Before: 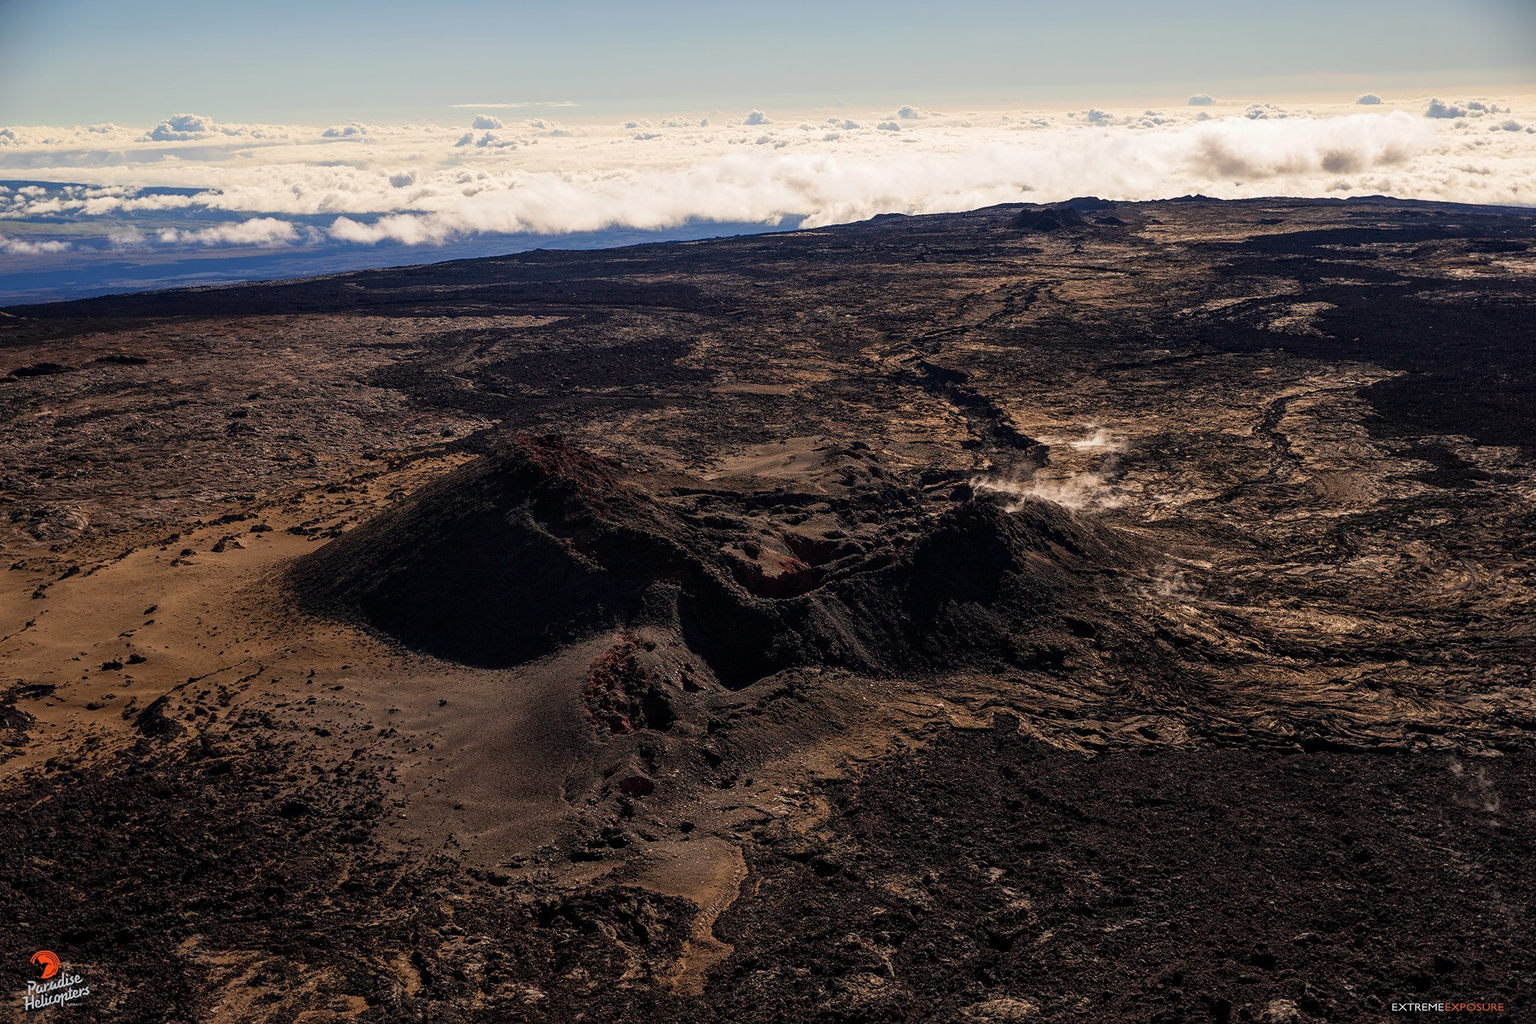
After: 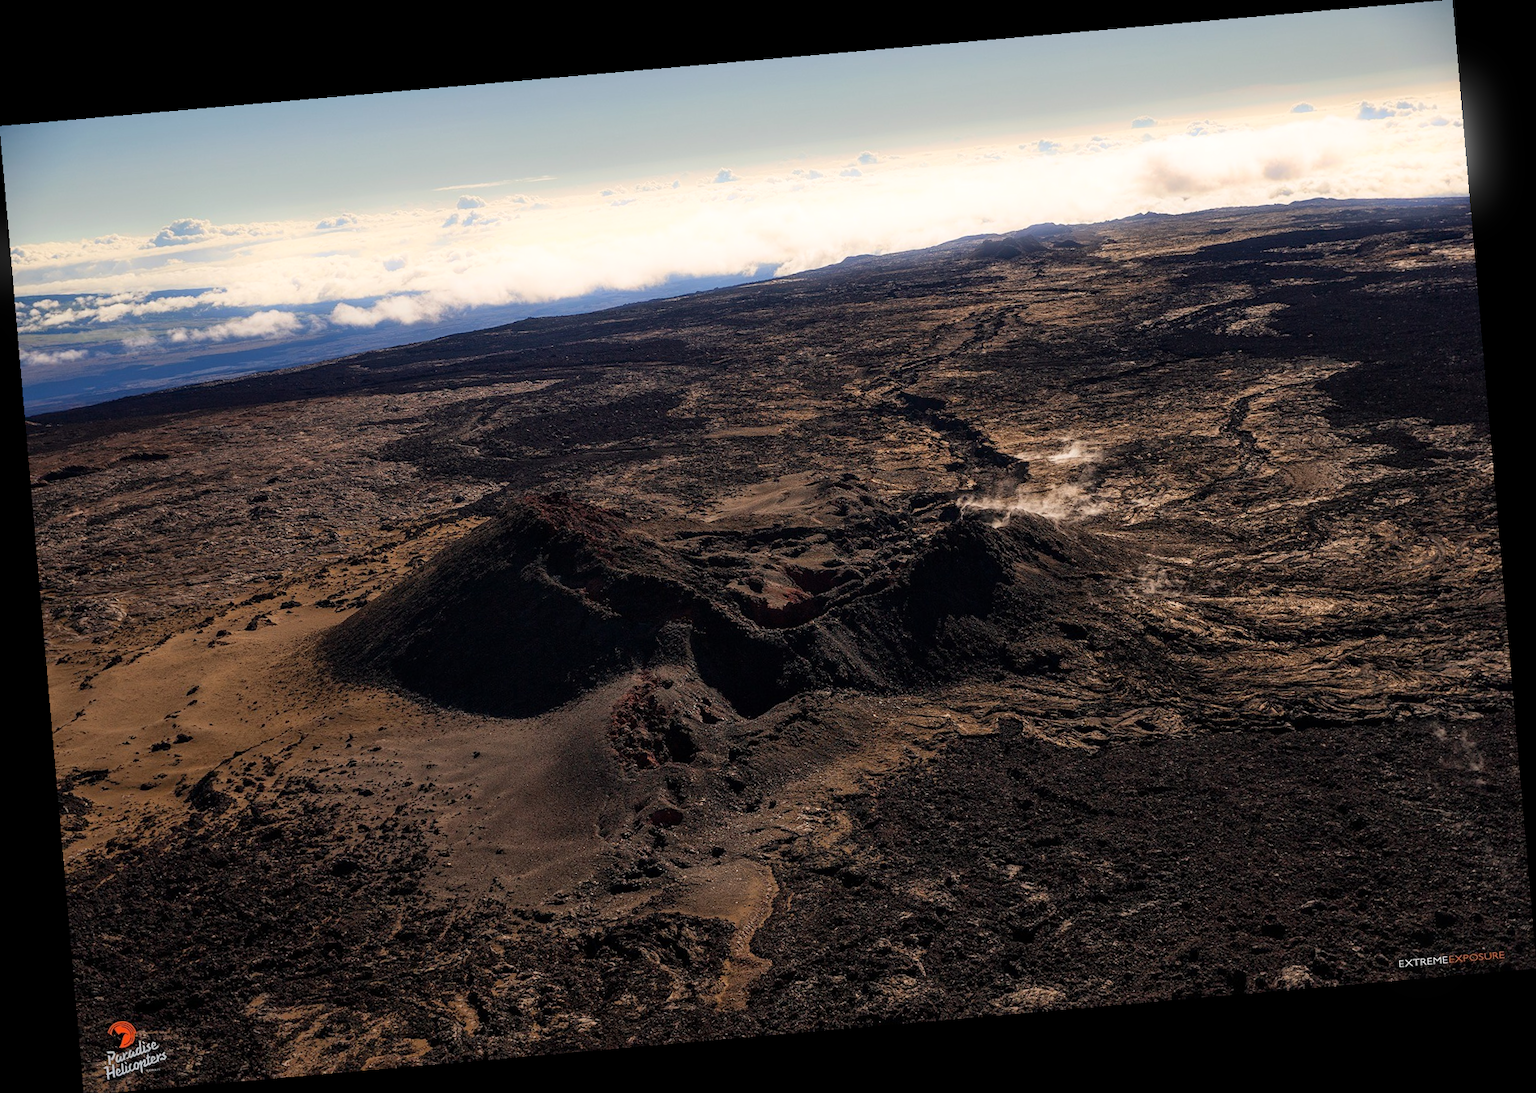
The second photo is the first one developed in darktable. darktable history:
bloom: size 5%, threshold 95%, strength 15%
rotate and perspective: rotation -4.98°, automatic cropping off
